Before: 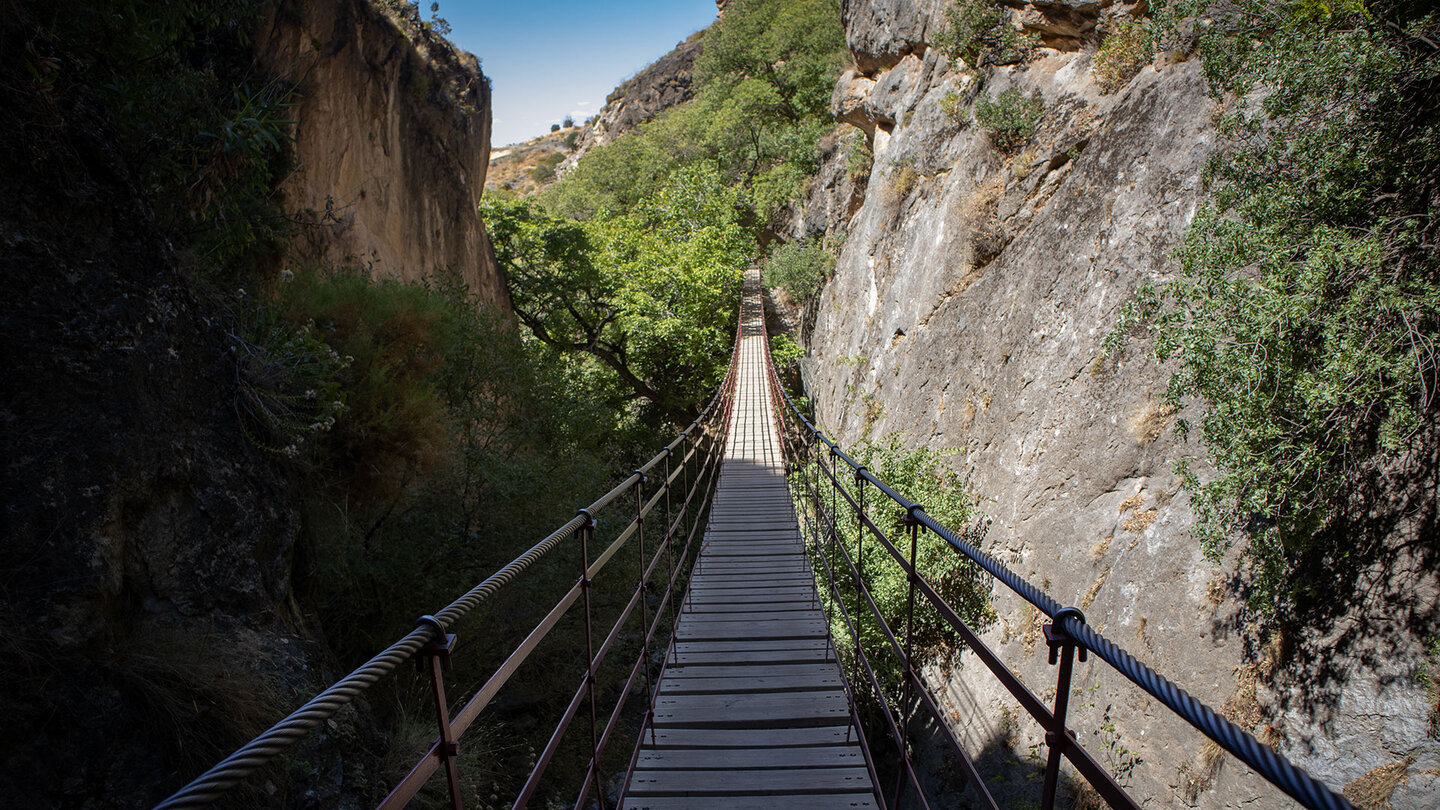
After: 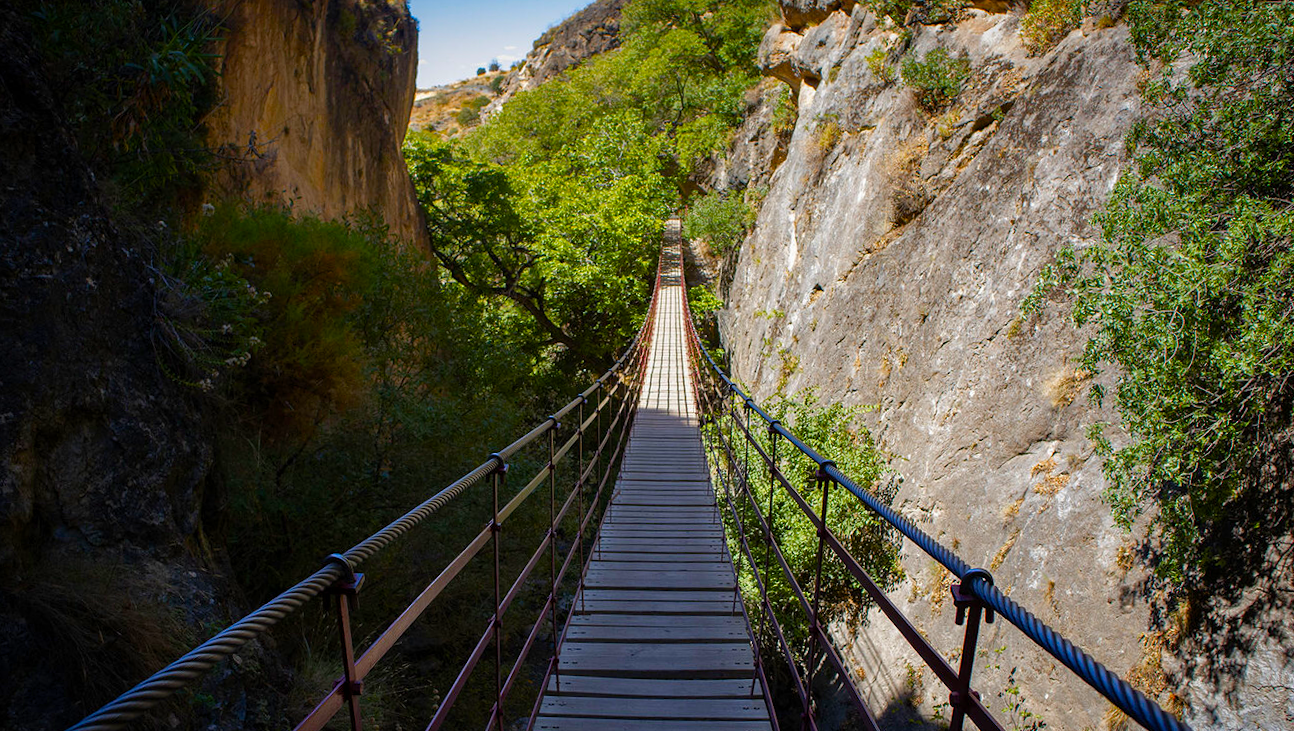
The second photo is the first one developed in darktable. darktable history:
crop and rotate: angle -2.01°, left 3.148%, top 3.64%, right 1.427%, bottom 0.505%
color balance rgb: linear chroma grading › global chroma 14.355%, perceptual saturation grading › global saturation 40.272%, perceptual saturation grading › highlights -24.902%, perceptual saturation grading › mid-tones 34.788%, perceptual saturation grading › shadows 36.102%
